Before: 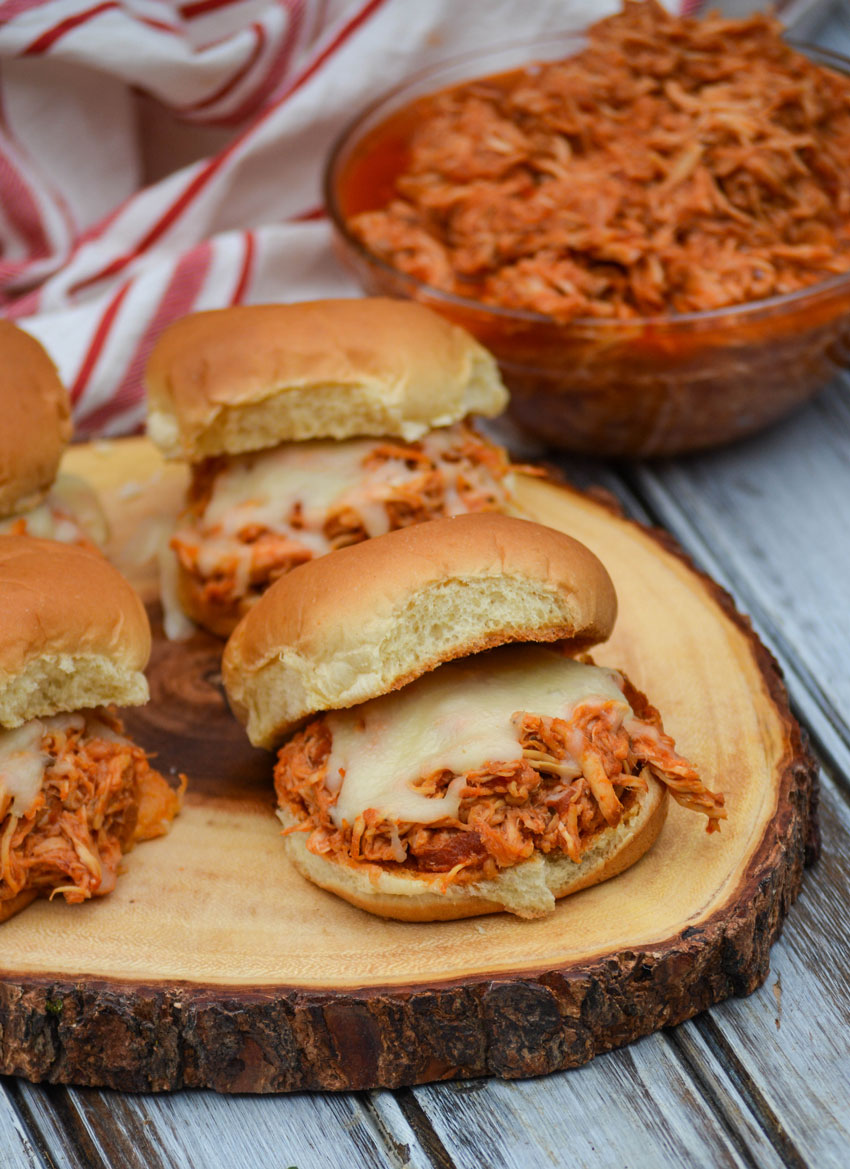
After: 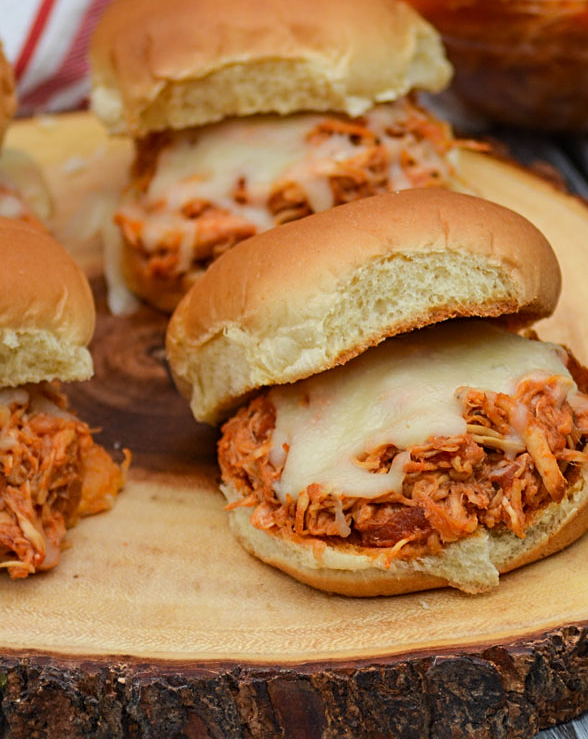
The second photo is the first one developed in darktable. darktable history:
crop: left 6.704%, top 27.828%, right 24.035%, bottom 8.901%
sharpen: radius 2.499, amount 0.319
